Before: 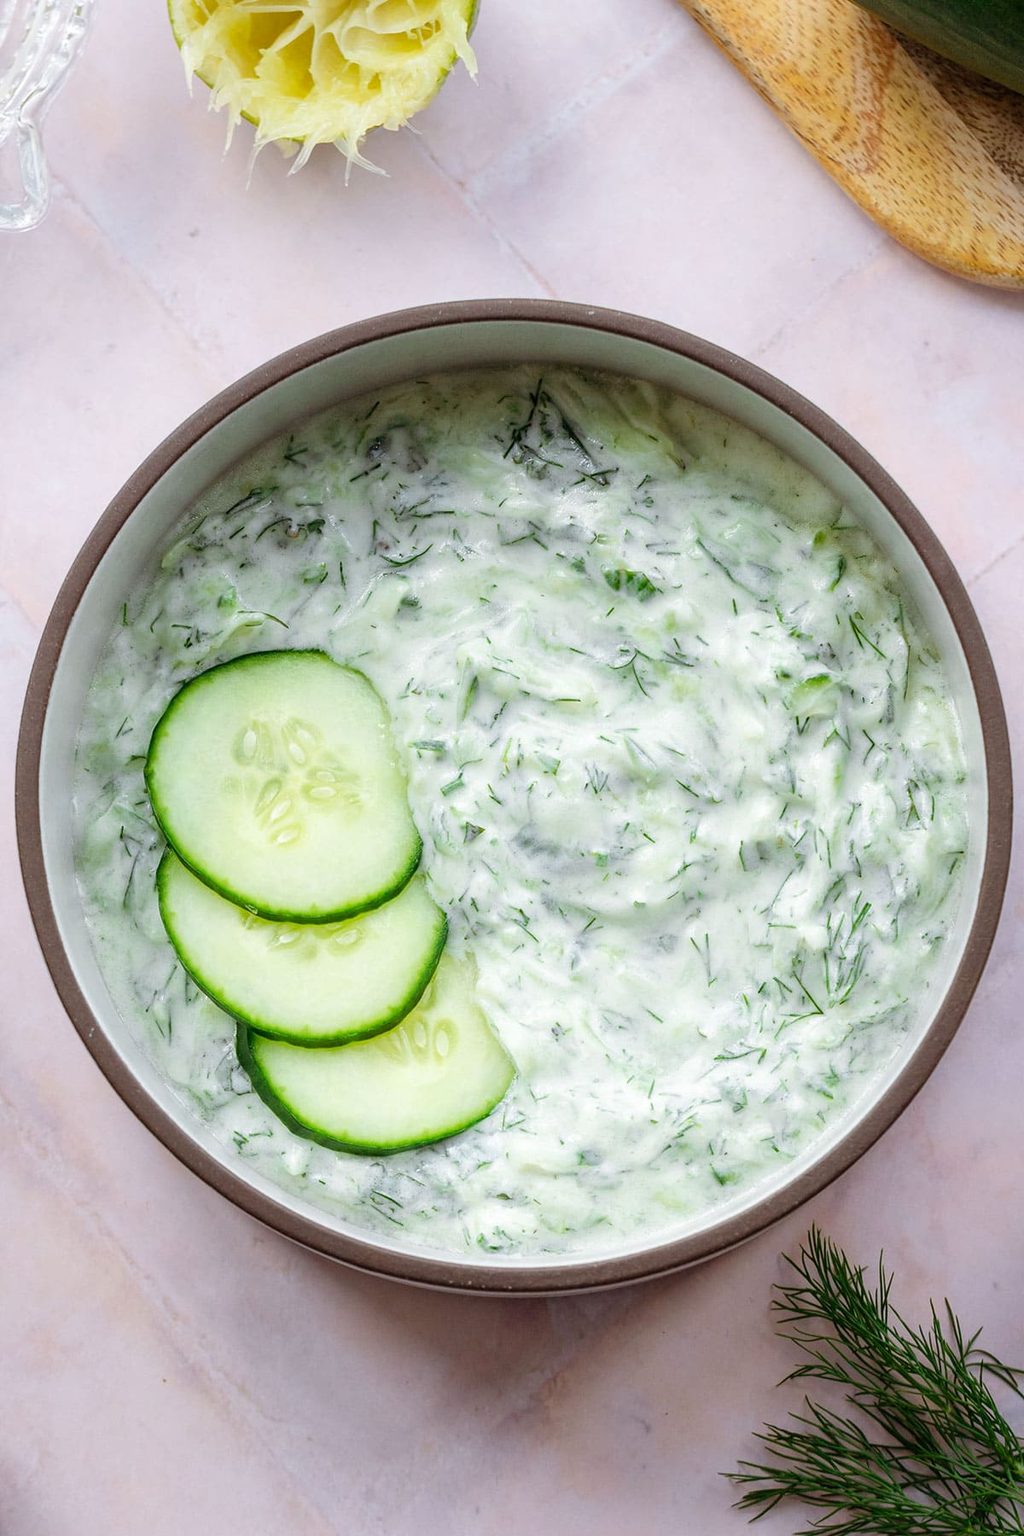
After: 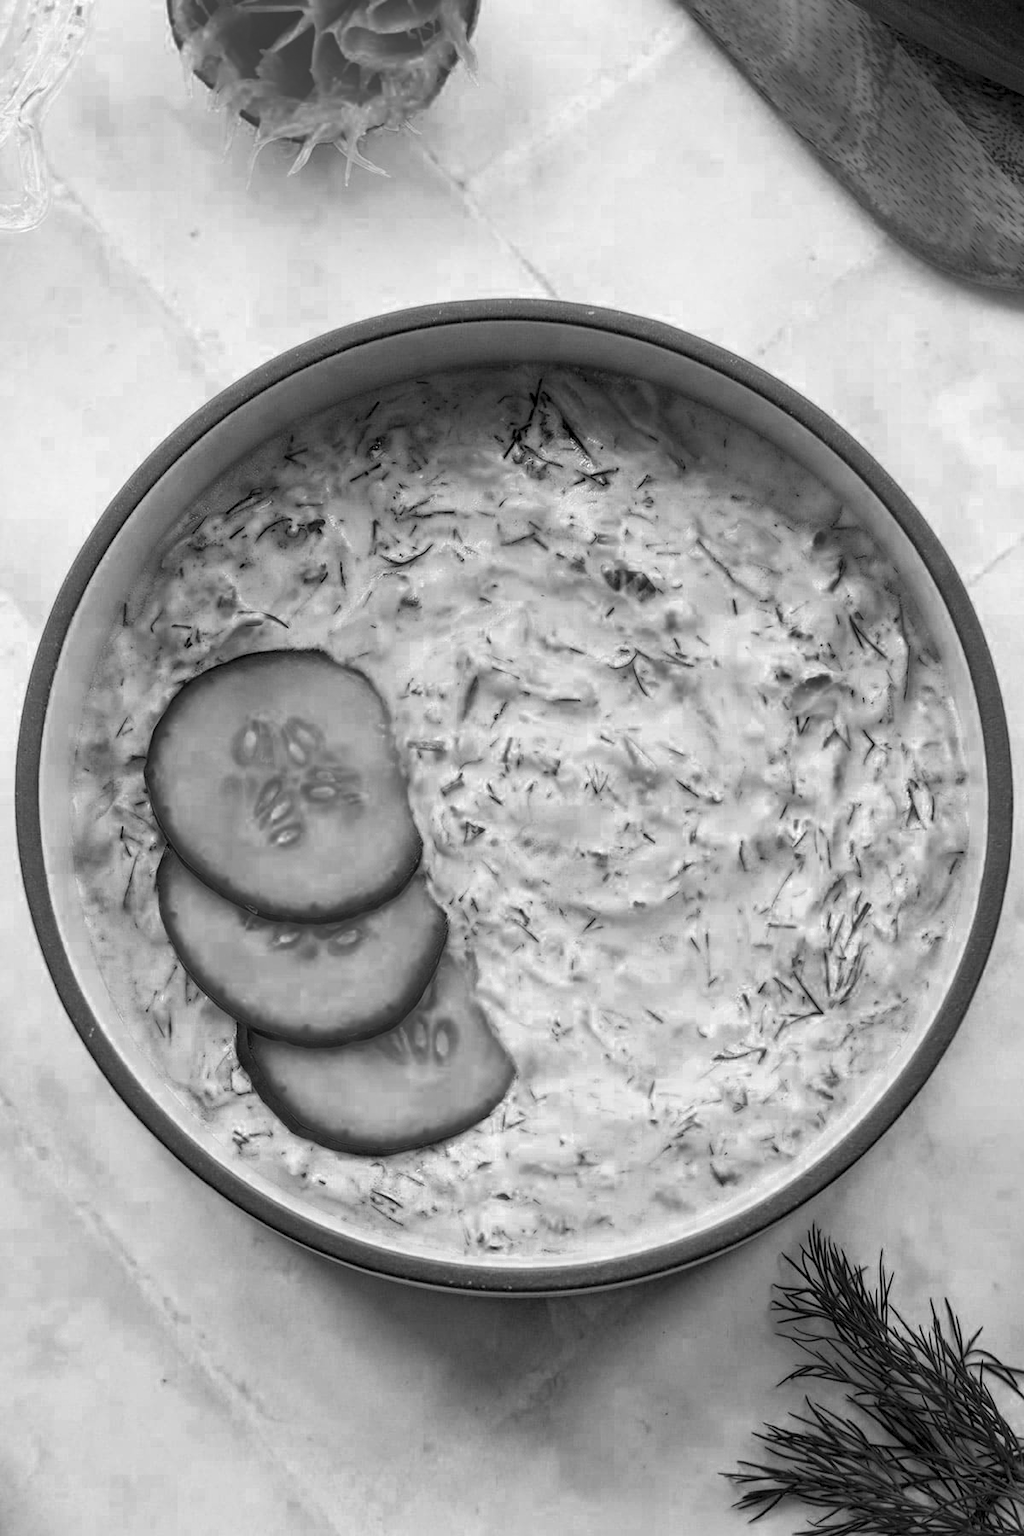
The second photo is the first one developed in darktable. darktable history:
white balance: red 1.029, blue 0.92
color zones: curves: ch0 [(0.287, 0.048) (0.493, 0.484) (0.737, 0.816)]; ch1 [(0, 0) (0.143, 0) (0.286, 0) (0.429, 0) (0.571, 0) (0.714, 0) (0.857, 0)]
exposure: black level correction 0.001, exposure 0.5 EV, compensate exposure bias true, compensate highlight preservation false
contrast equalizer: octaves 7, y [[0.6 ×6], [0.55 ×6], [0 ×6], [0 ×6], [0 ×6]], mix 0.3
